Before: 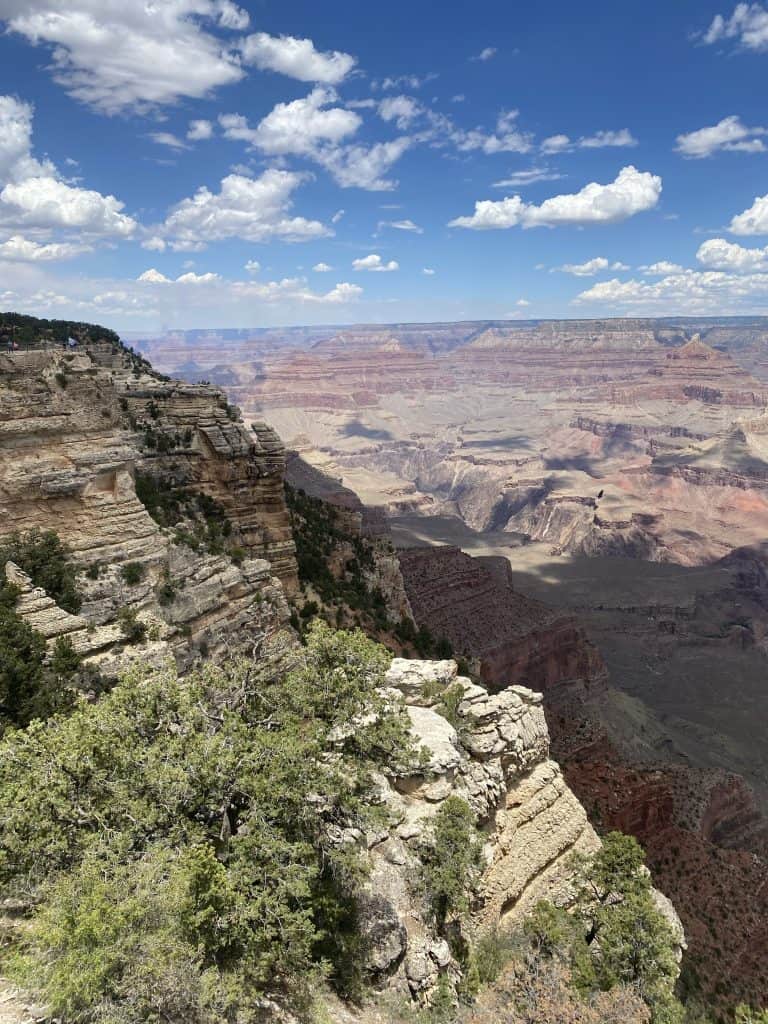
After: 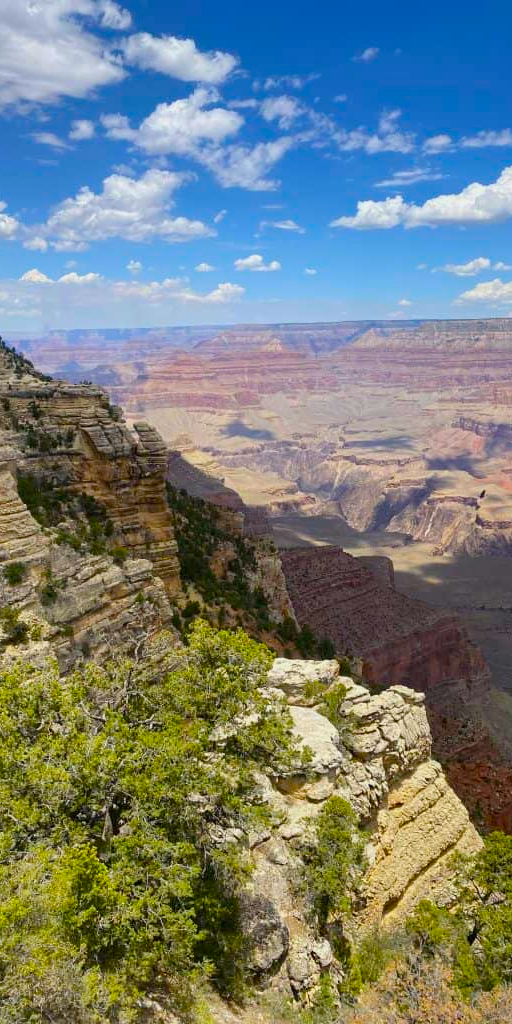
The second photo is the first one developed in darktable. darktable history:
local contrast: mode bilateral grid, contrast 15, coarseness 36, detail 105%, midtone range 0.2
crop and rotate: left 15.446%, right 17.836%
color balance: input saturation 134.34%, contrast -10.04%, contrast fulcrum 19.67%, output saturation 133.51%
